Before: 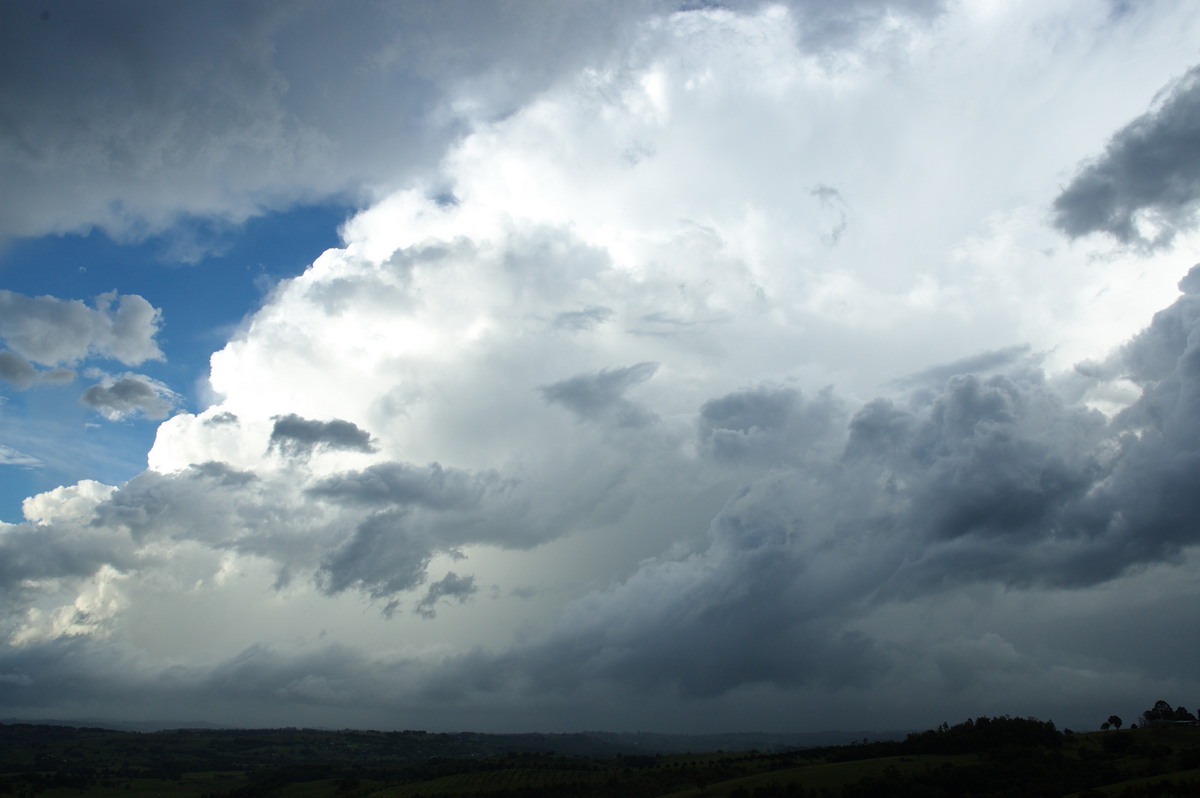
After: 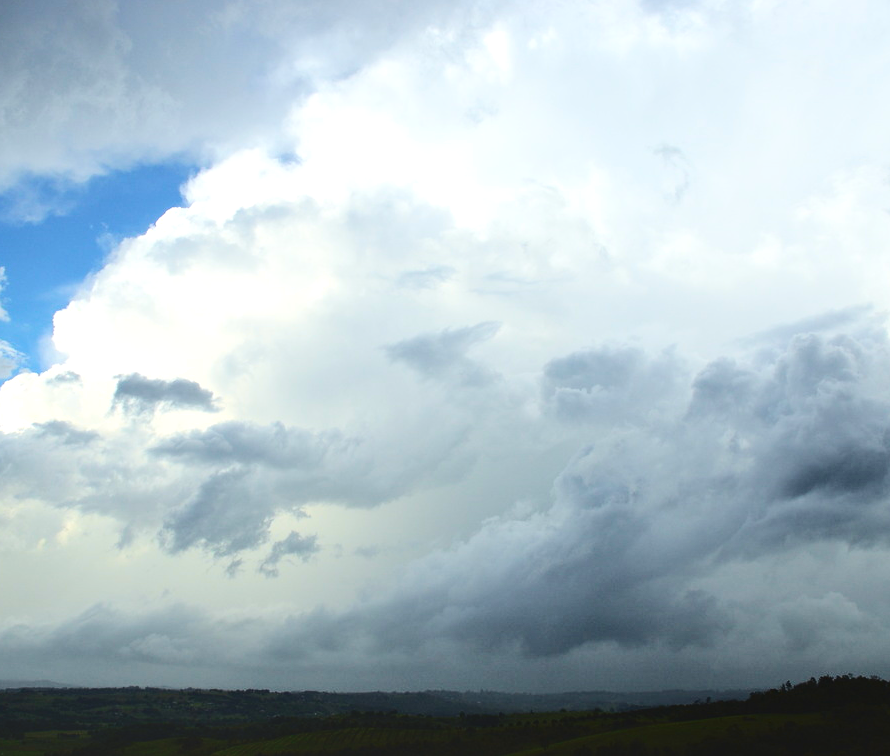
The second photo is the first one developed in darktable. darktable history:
crop and rotate: left 13.15%, top 5.251%, right 12.609%
local contrast: detail 110%
tone curve: curves: ch0 [(0, 0.011) (0.104, 0.085) (0.236, 0.234) (0.398, 0.507) (0.498, 0.621) (0.65, 0.757) (0.835, 0.883) (1, 0.961)]; ch1 [(0, 0) (0.353, 0.344) (0.43, 0.401) (0.479, 0.476) (0.502, 0.502) (0.54, 0.542) (0.602, 0.613) (0.638, 0.668) (0.693, 0.727) (1, 1)]; ch2 [(0, 0) (0.34, 0.314) (0.434, 0.43) (0.5, 0.506) (0.521, 0.54) (0.54, 0.56) (0.595, 0.613) (0.644, 0.729) (1, 1)], color space Lab, independent channels, preserve colors none
exposure: black level correction 0.001, exposure 0.5 EV, compensate exposure bias true, compensate highlight preservation false
